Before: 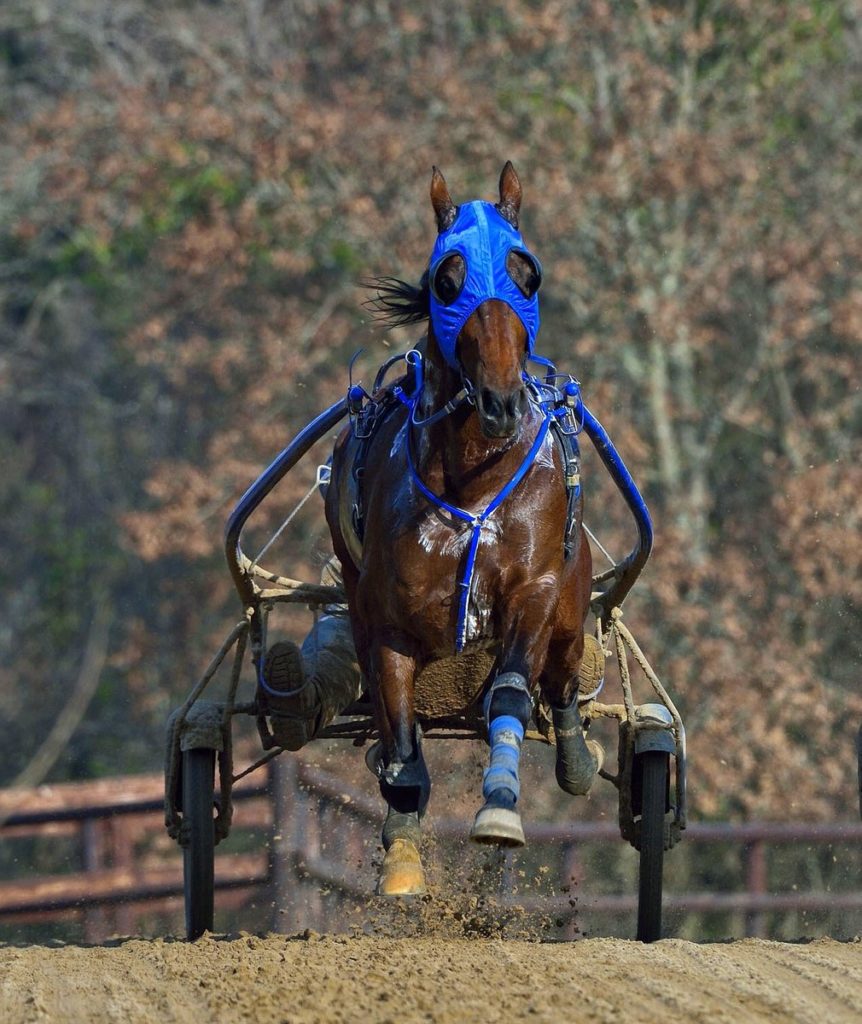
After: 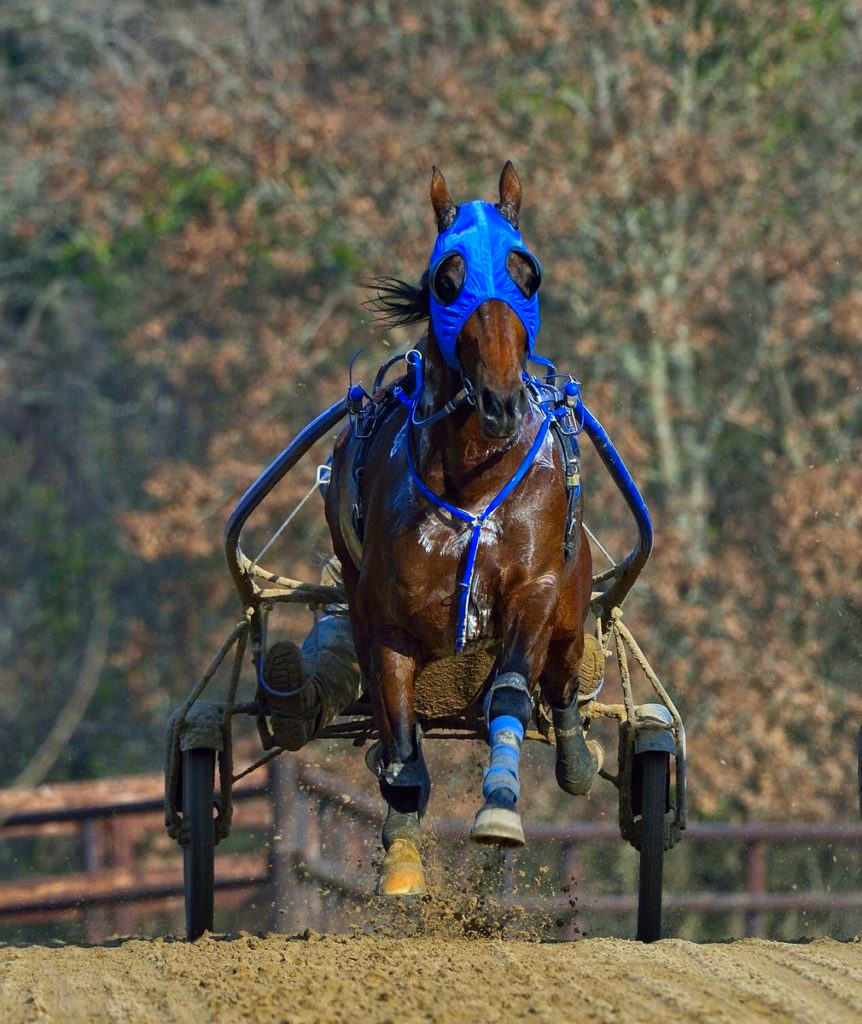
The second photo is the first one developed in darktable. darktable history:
color calibration: illuminant Planckian (black body), x 0.351, y 0.352, temperature 4794.27 K
color correction: highlights a* 3.22, highlights b* 1.93, saturation 1.19
